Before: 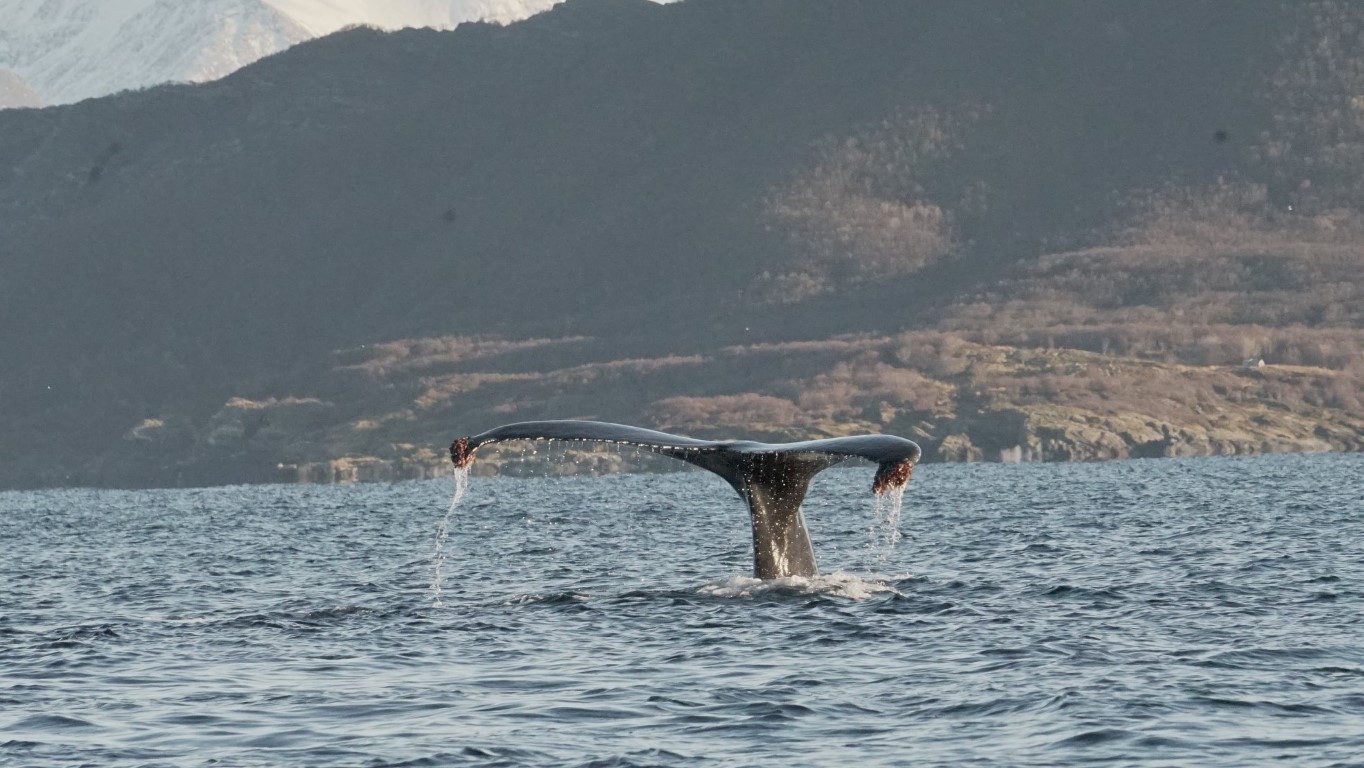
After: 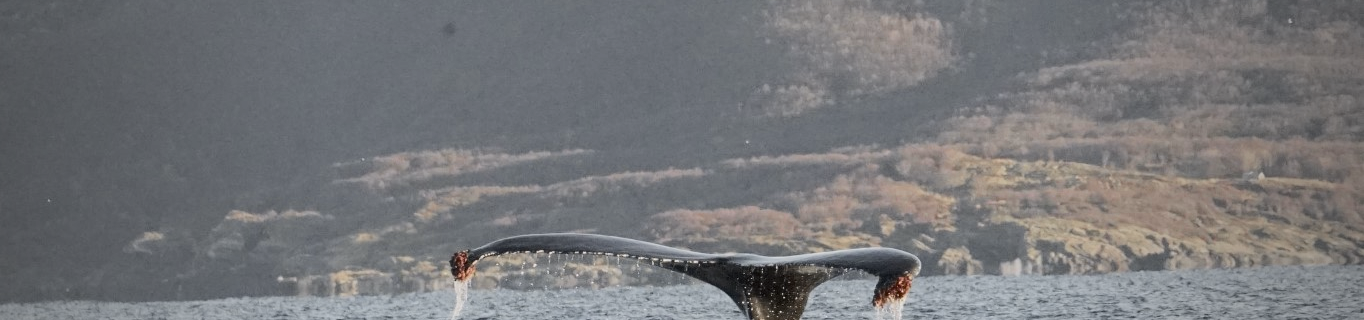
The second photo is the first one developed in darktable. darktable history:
crop and rotate: top 24.395%, bottom 33.92%
vignetting: fall-off start 72.33%, fall-off radius 108.23%, brightness -0.724, saturation -0.48, width/height ratio 0.73
tone curve: curves: ch0 [(0, 0) (0.239, 0.248) (0.508, 0.606) (0.826, 0.855) (1, 0.945)]; ch1 [(0, 0) (0.401, 0.42) (0.442, 0.47) (0.492, 0.498) (0.511, 0.516) (0.555, 0.586) (0.681, 0.739) (1, 1)]; ch2 [(0, 0) (0.411, 0.433) (0.5, 0.504) (0.545, 0.574) (1, 1)], color space Lab, independent channels, preserve colors none
color zones: curves: ch0 [(0, 0.5) (0.125, 0.4) (0.25, 0.5) (0.375, 0.4) (0.5, 0.4) (0.625, 0.35) (0.75, 0.35) (0.875, 0.5)]; ch1 [(0, 0.35) (0.125, 0.45) (0.25, 0.35) (0.375, 0.35) (0.5, 0.35) (0.625, 0.35) (0.75, 0.45) (0.875, 0.35)]; ch2 [(0, 0.6) (0.125, 0.5) (0.25, 0.5) (0.375, 0.6) (0.5, 0.6) (0.625, 0.5) (0.75, 0.5) (0.875, 0.5)]
